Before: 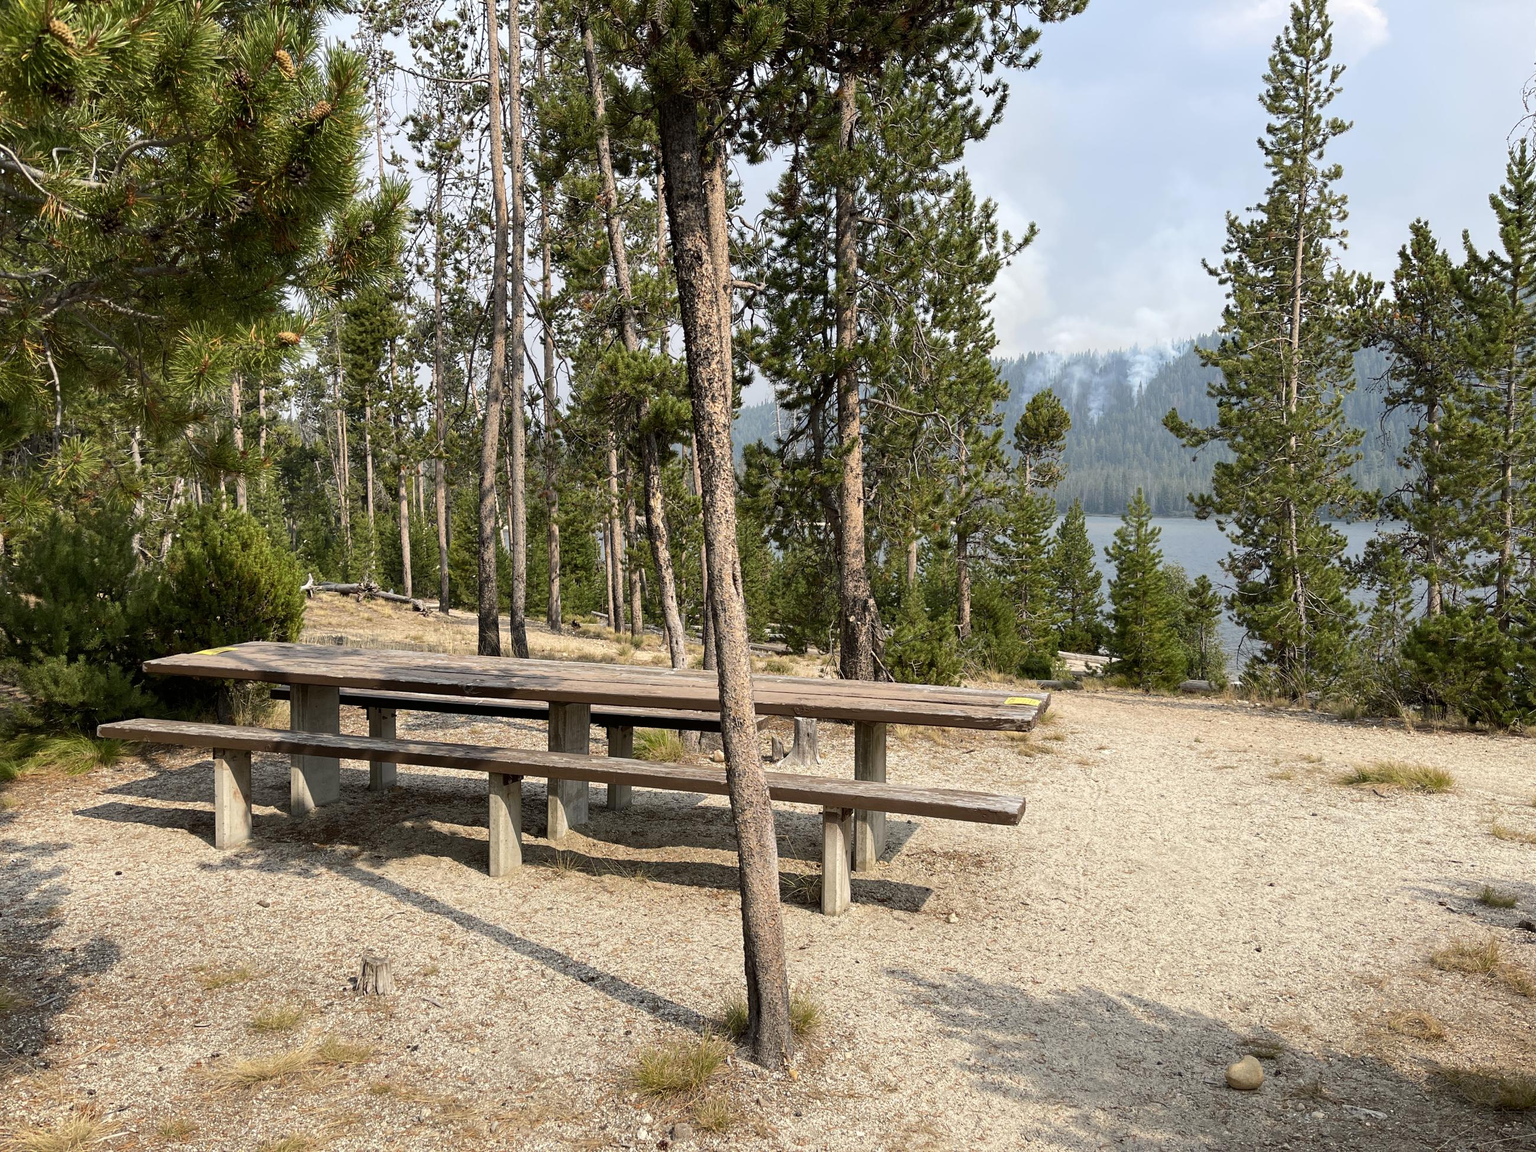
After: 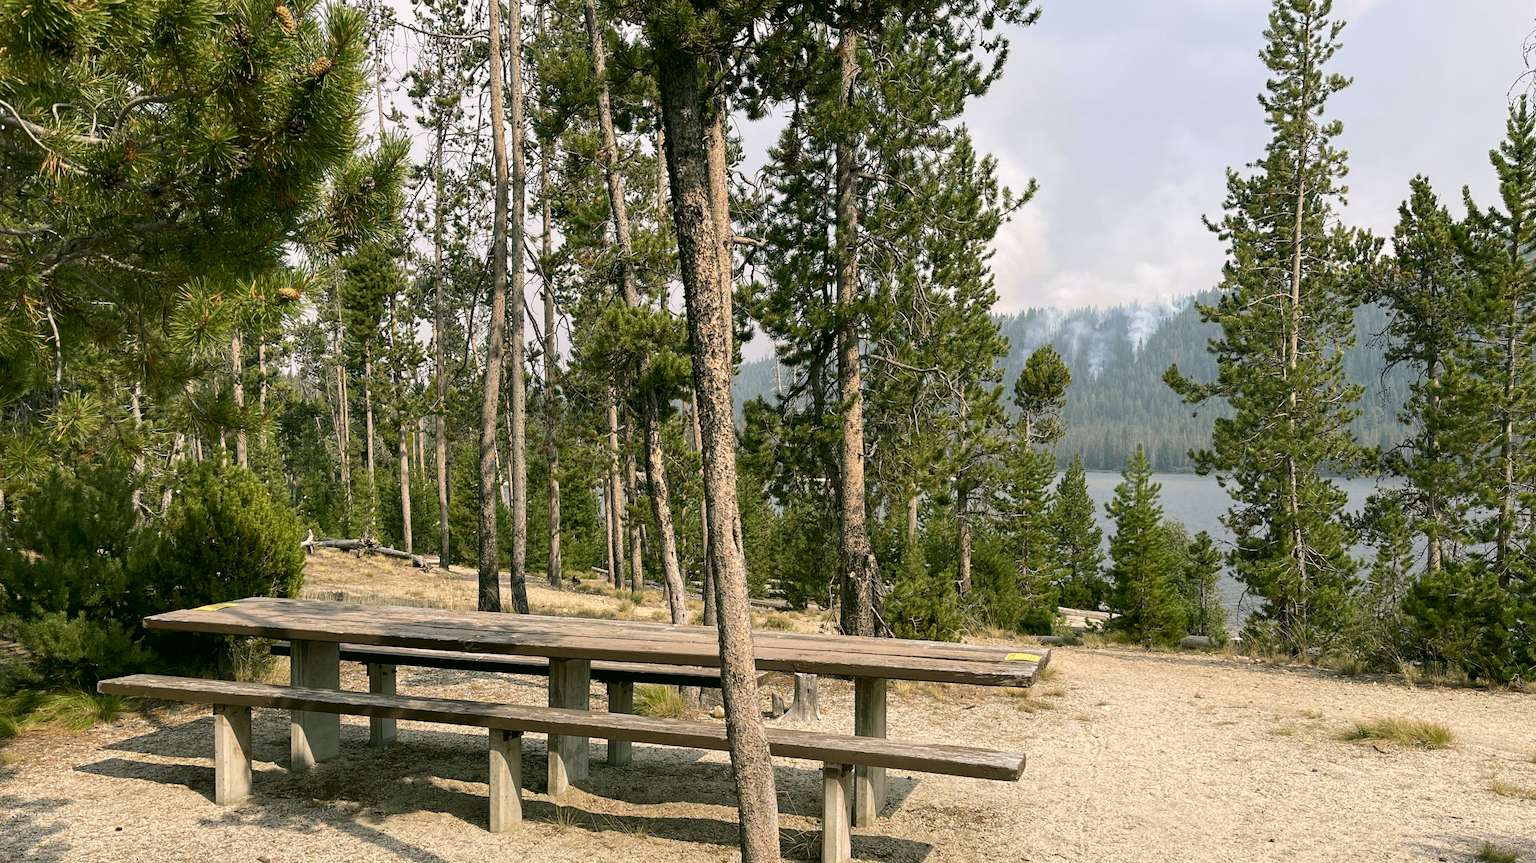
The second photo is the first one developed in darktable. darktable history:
crop: top 3.857%, bottom 21.132%
color correction: highlights a* 4.02, highlights b* 4.98, shadows a* -7.55, shadows b* 4.98
